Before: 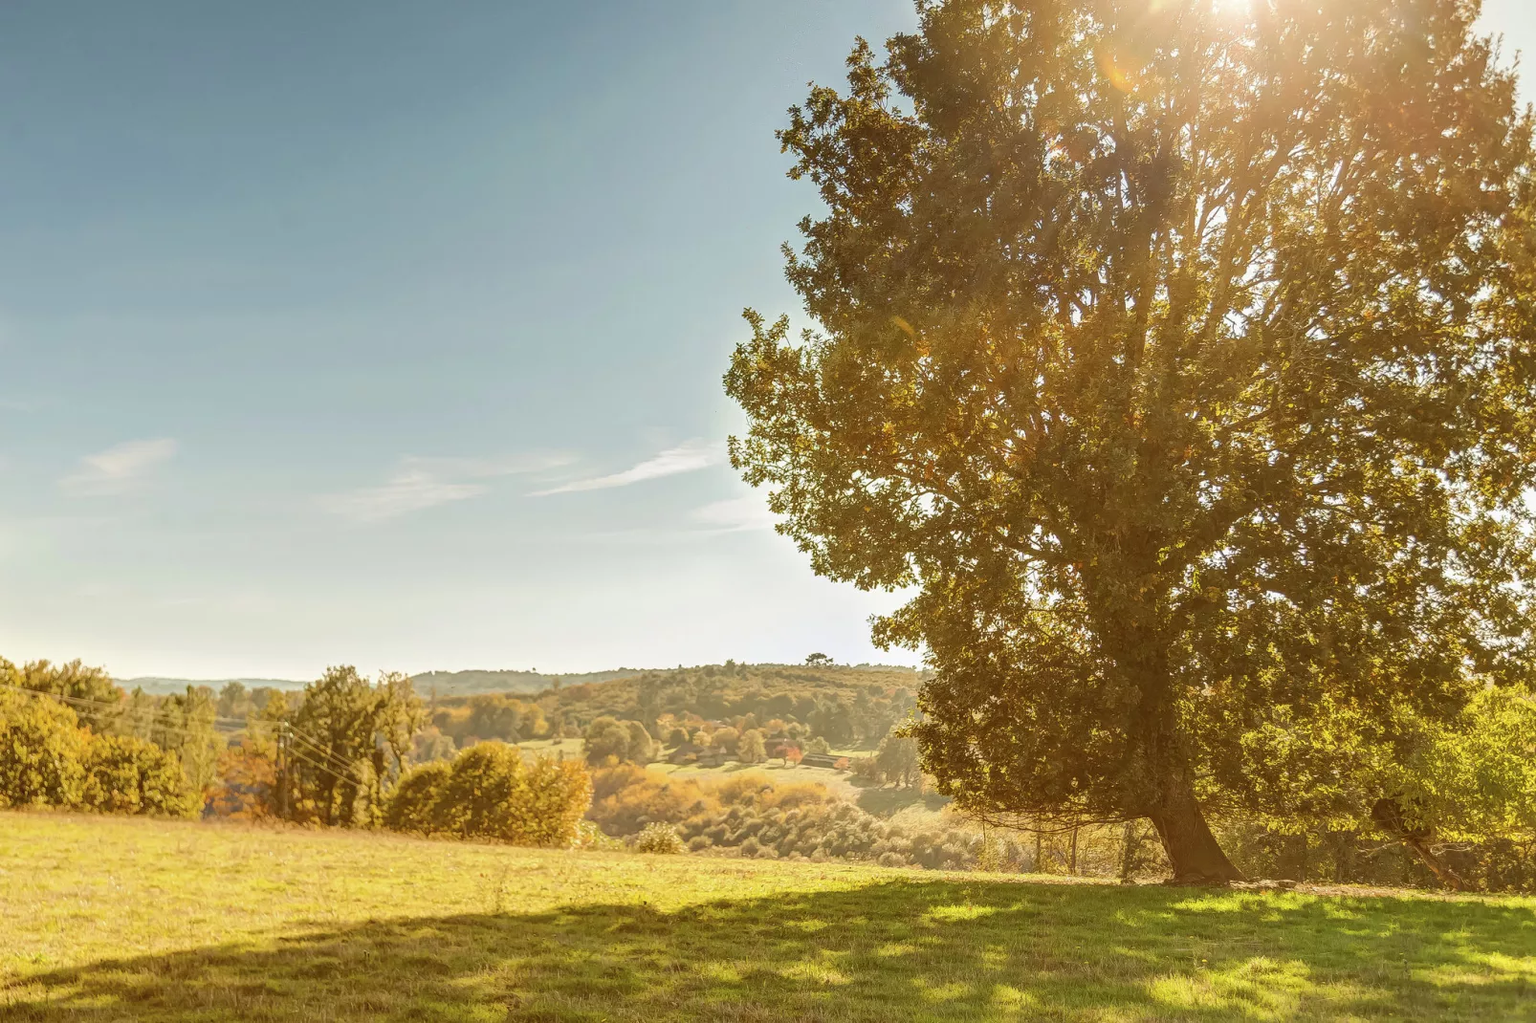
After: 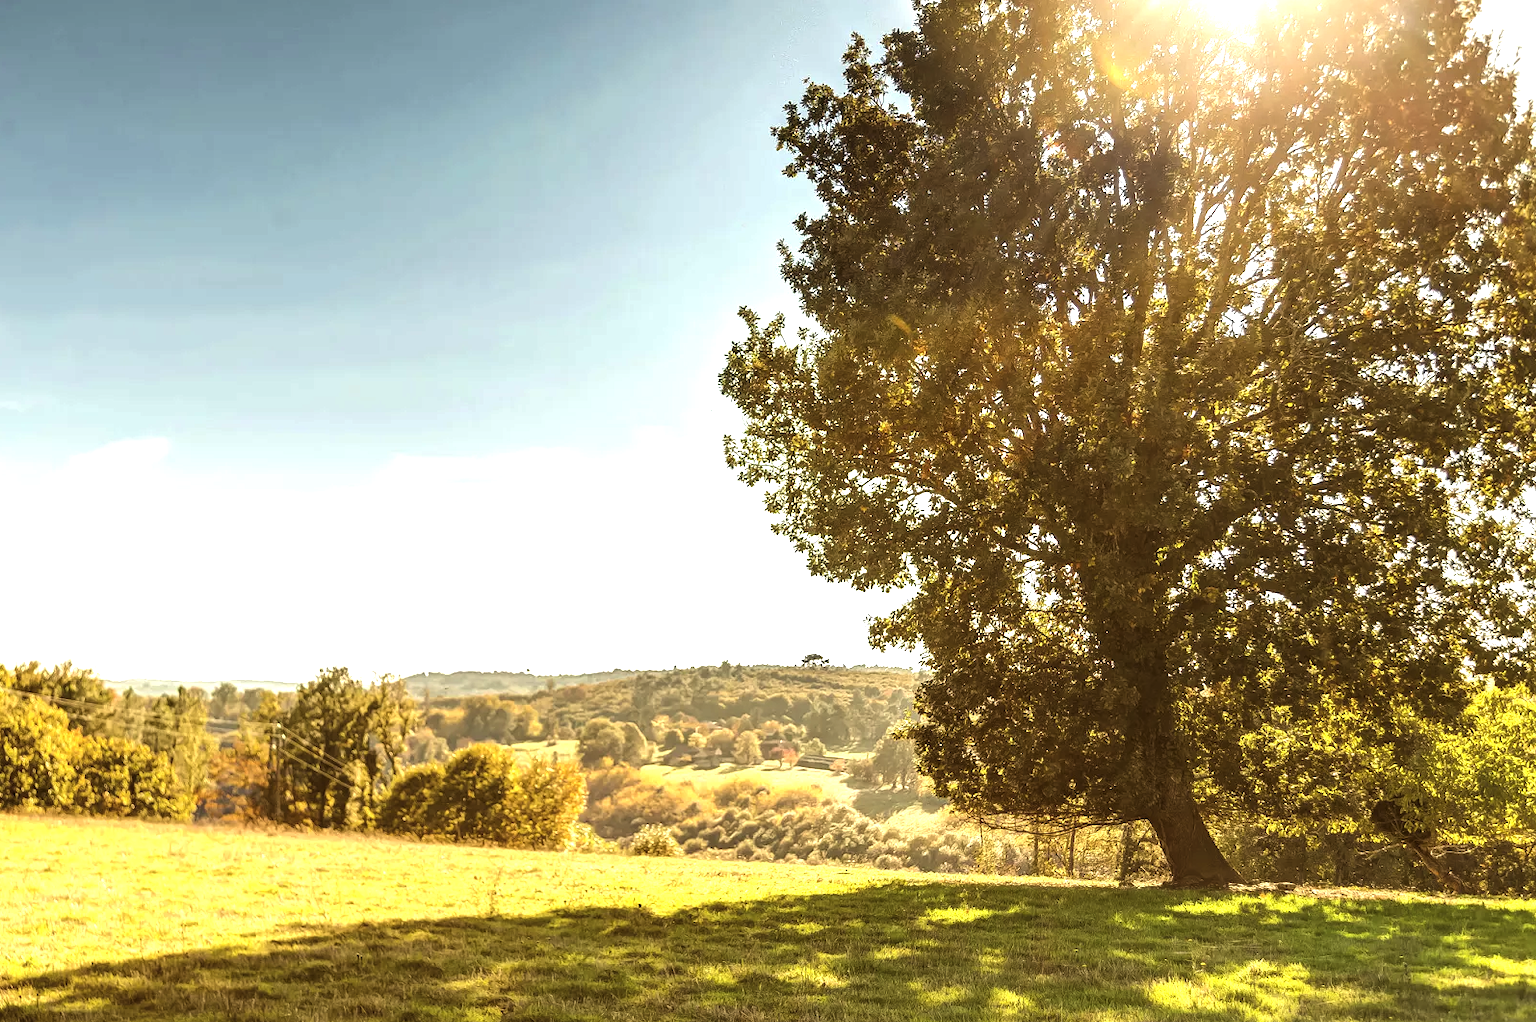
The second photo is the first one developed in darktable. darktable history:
crop and rotate: left 0.629%, top 0.377%, bottom 0.333%
levels: levels [0.044, 0.475, 0.791]
